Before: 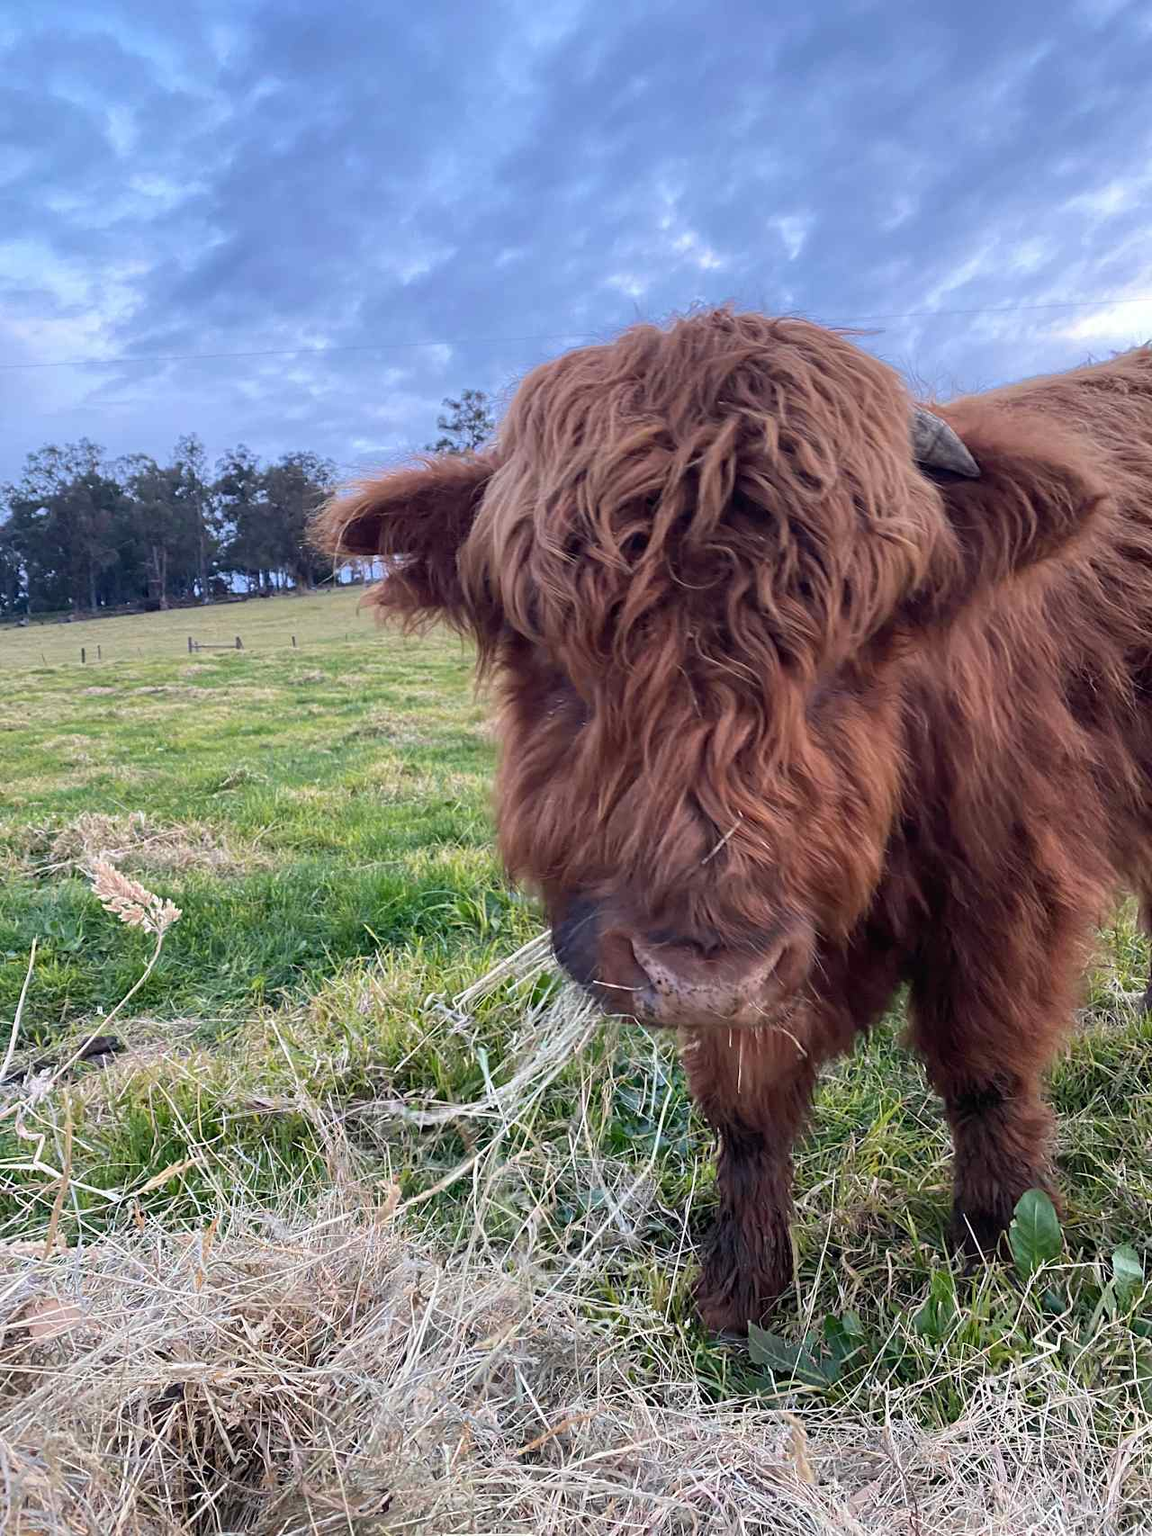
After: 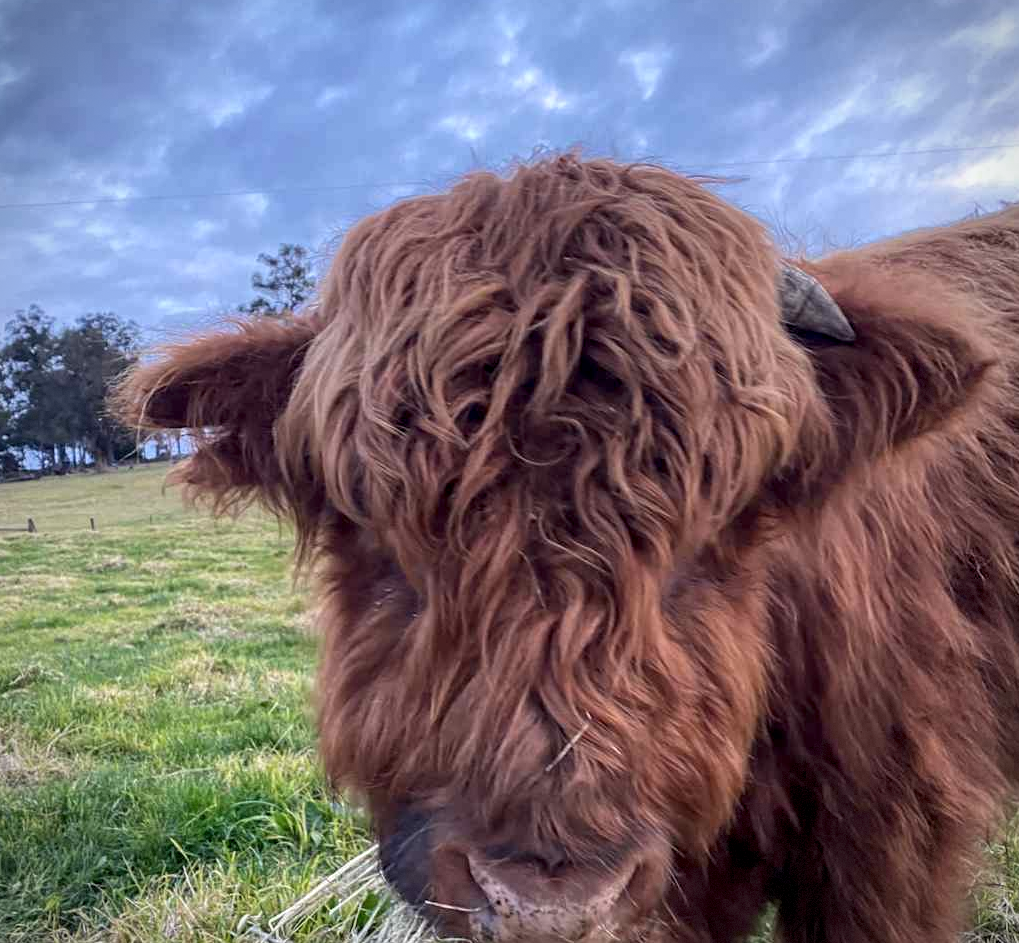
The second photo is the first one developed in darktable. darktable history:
vignetting: fall-off radius 61.19%, brightness -0.421, saturation -0.205, dithering 8-bit output, unbound false
crop: left 18.305%, top 11.084%, right 2.061%, bottom 33.645%
local contrast: on, module defaults
